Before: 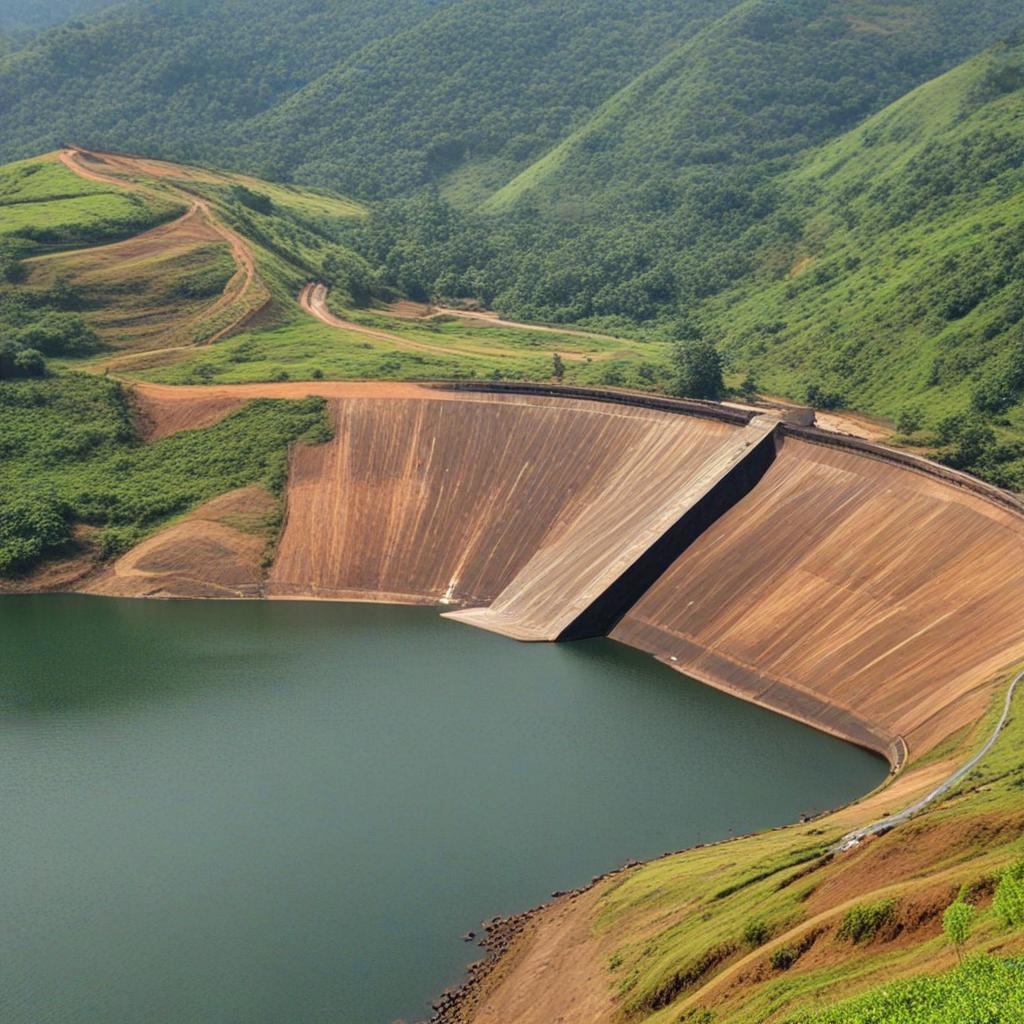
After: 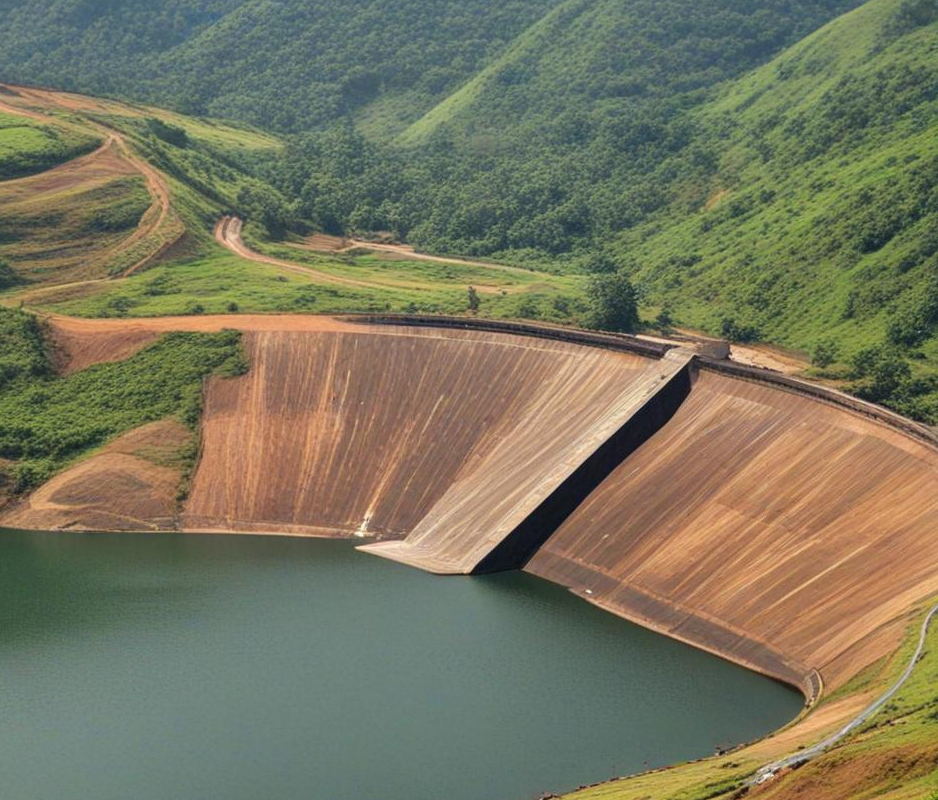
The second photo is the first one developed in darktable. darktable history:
crop: left 8.324%, top 6.602%, bottom 15.214%
